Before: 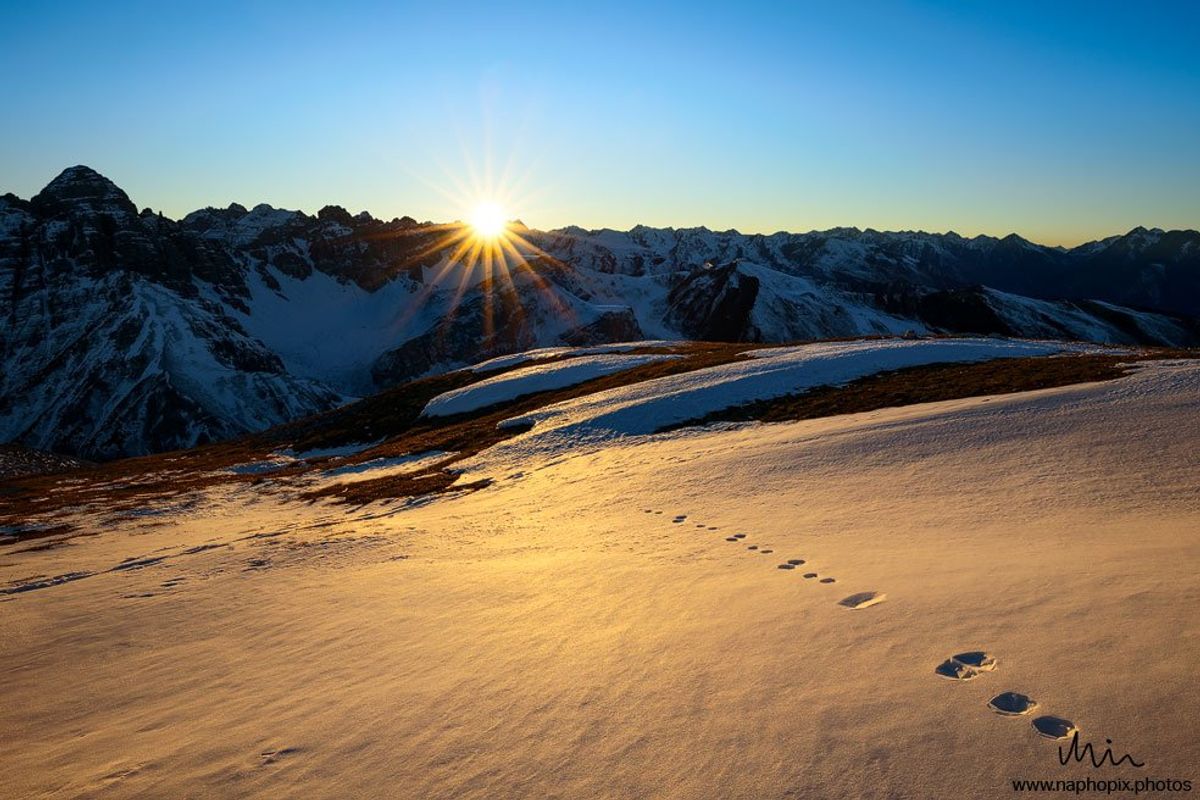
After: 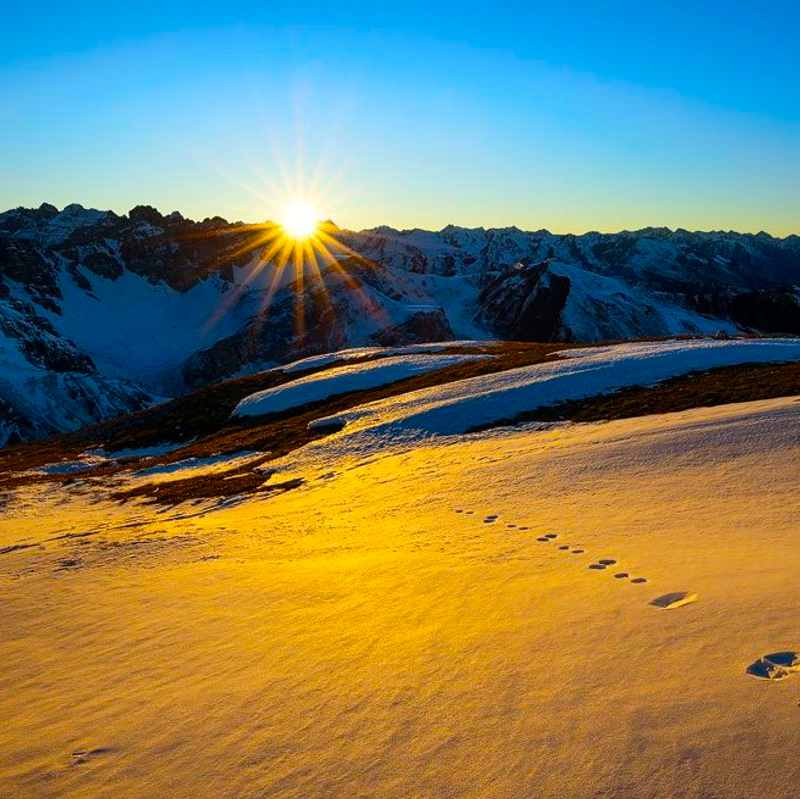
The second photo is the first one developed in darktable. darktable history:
shadows and highlights: soften with gaussian
crop and rotate: left 15.754%, right 17.579%
color balance rgb: linear chroma grading › global chroma 15%, perceptual saturation grading › global saturation 30%
